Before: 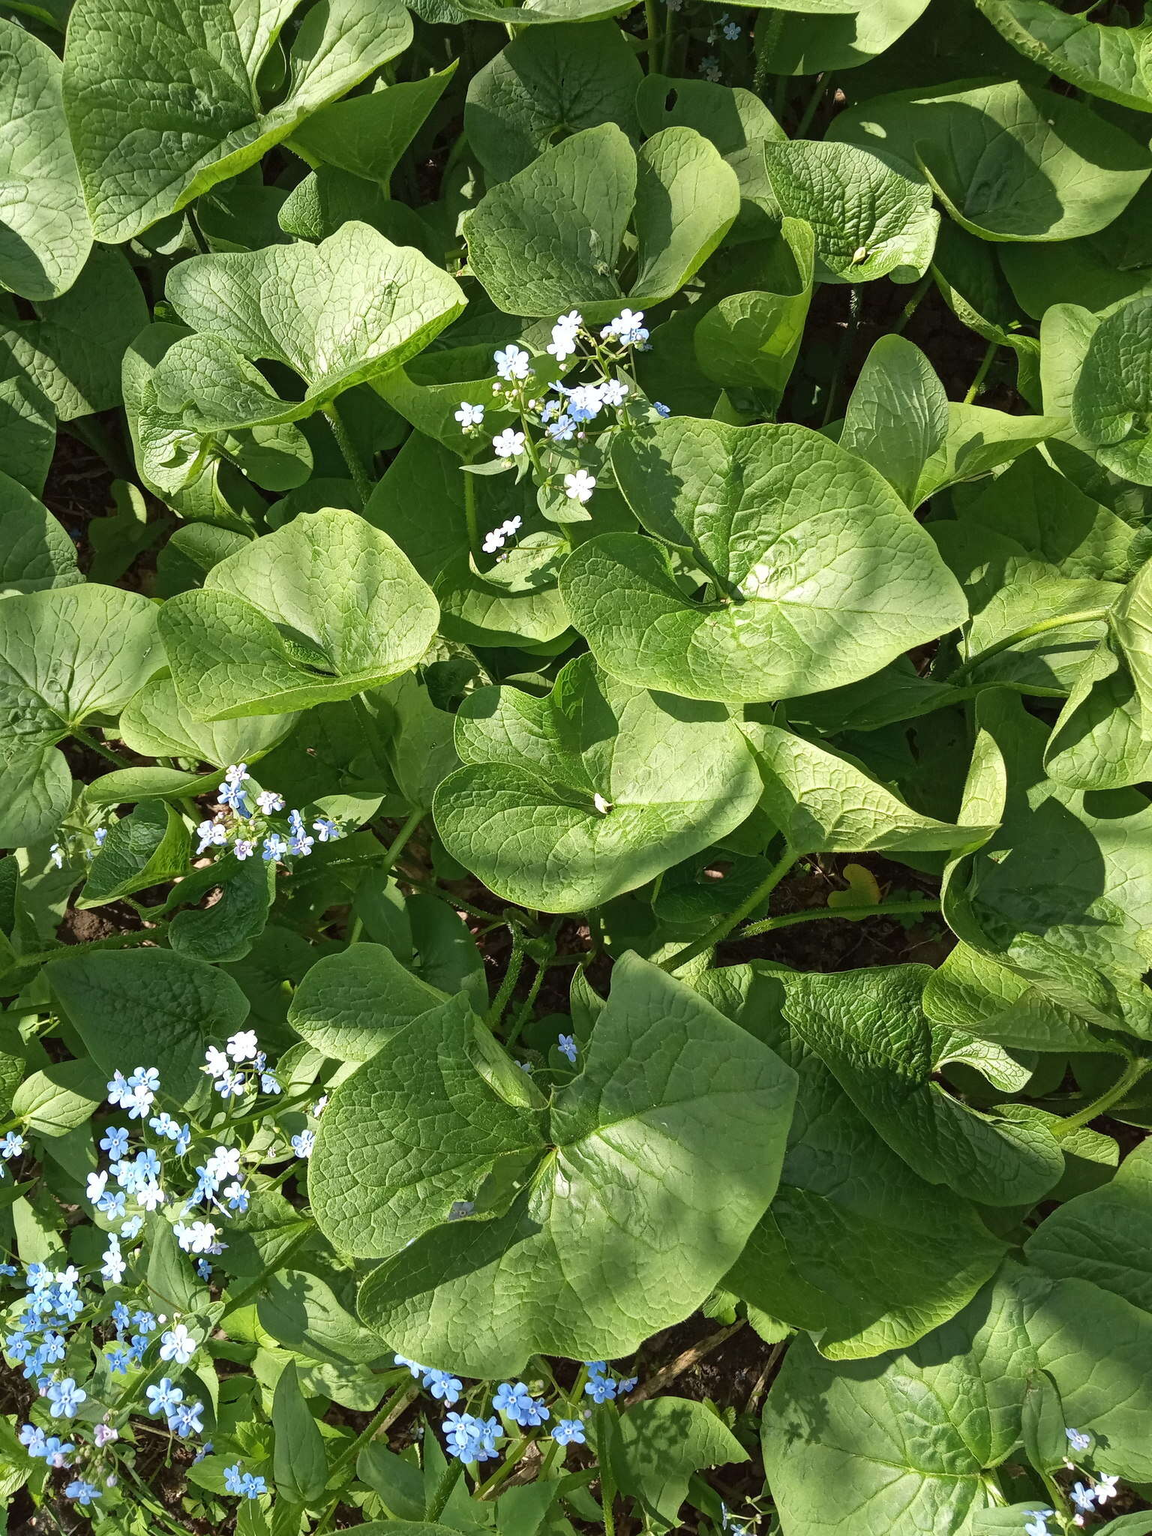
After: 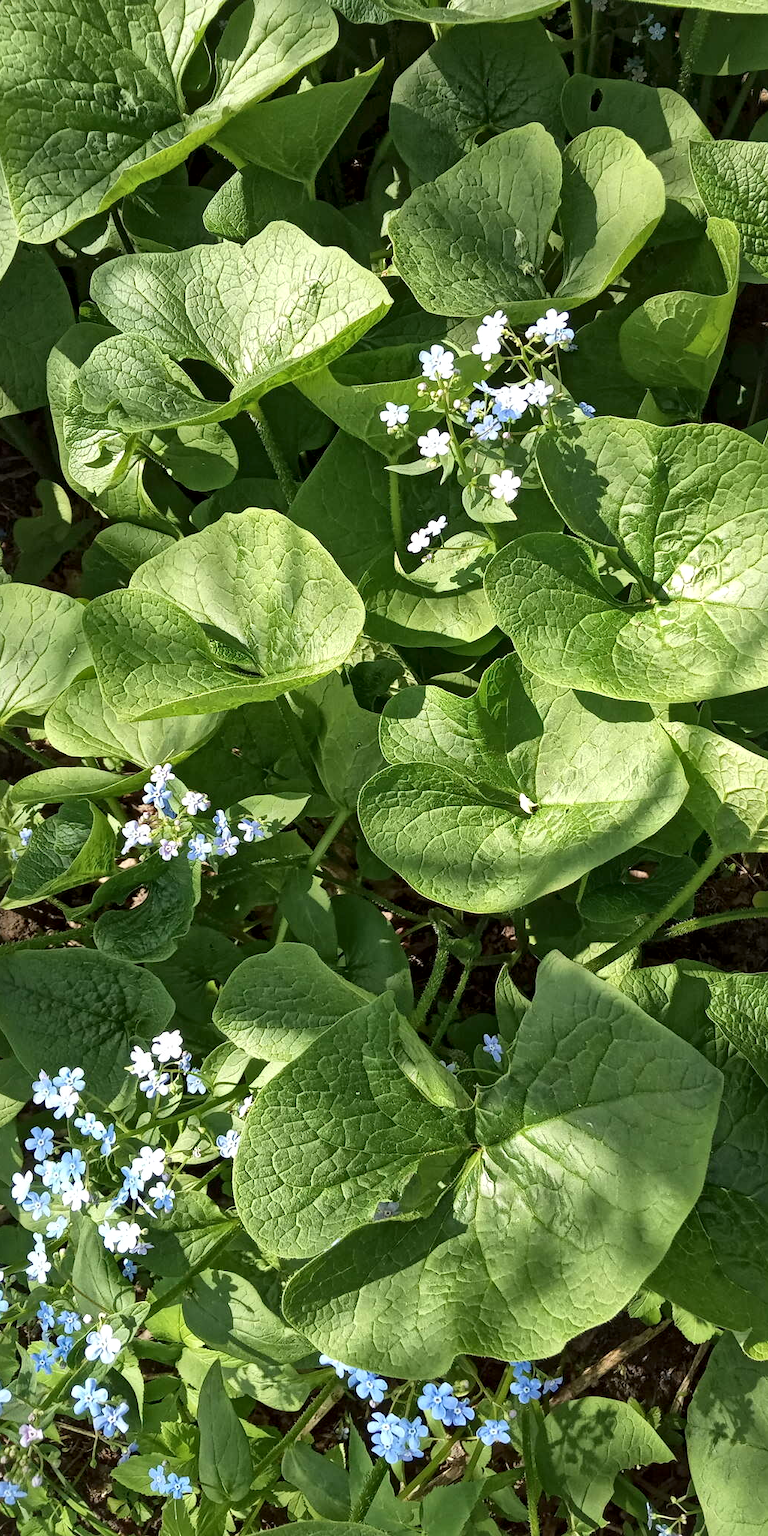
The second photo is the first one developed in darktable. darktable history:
crop and rotate: left 6.525%, right 26.709%
local contrast: mode bilateral grid, contrast 20, coarseness 49, detail 159%, midtone range 0.2
